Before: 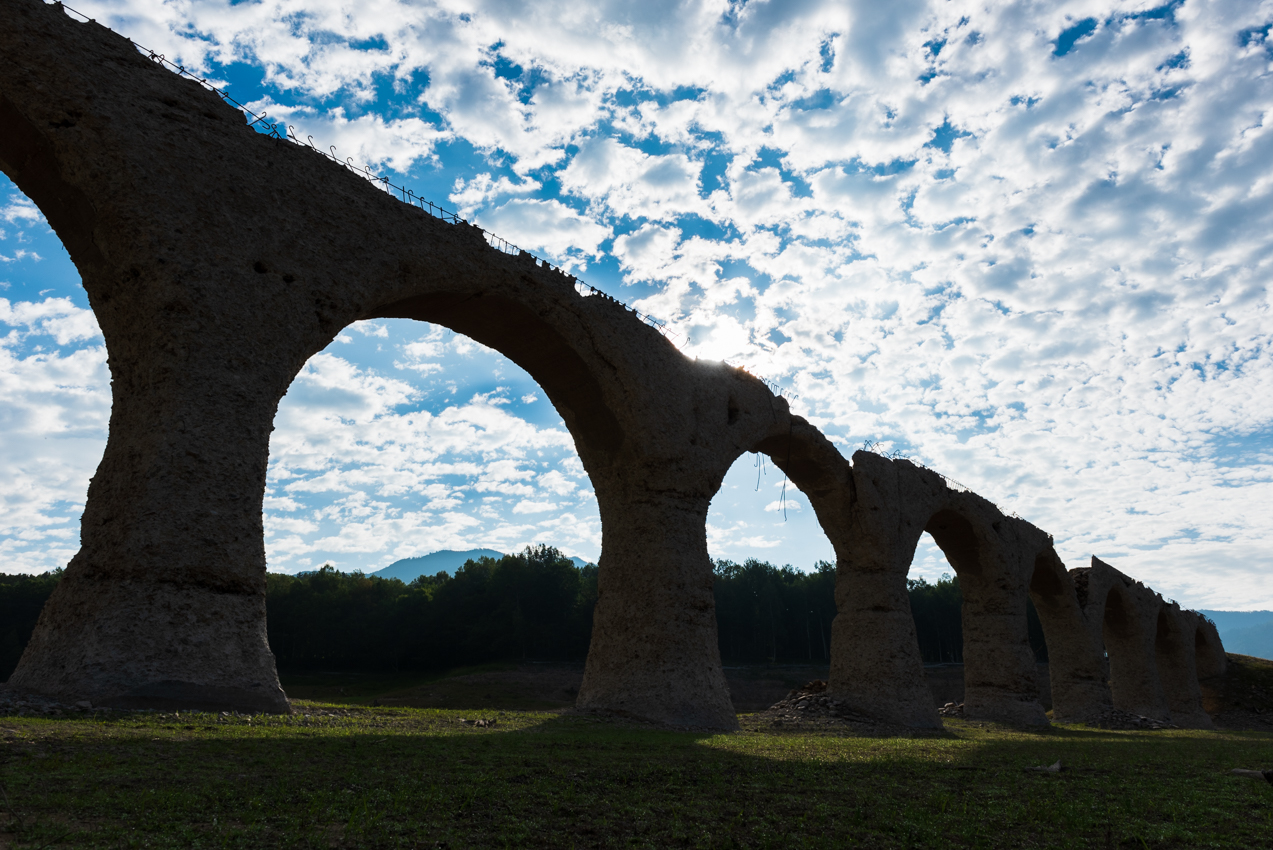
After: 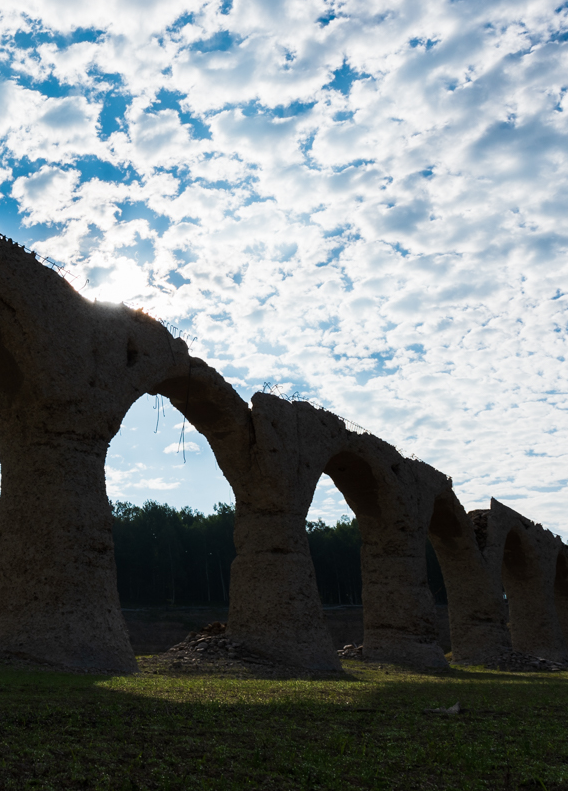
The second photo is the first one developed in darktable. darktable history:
crop: left 47.282%, top 6.885%, right 8.044%
